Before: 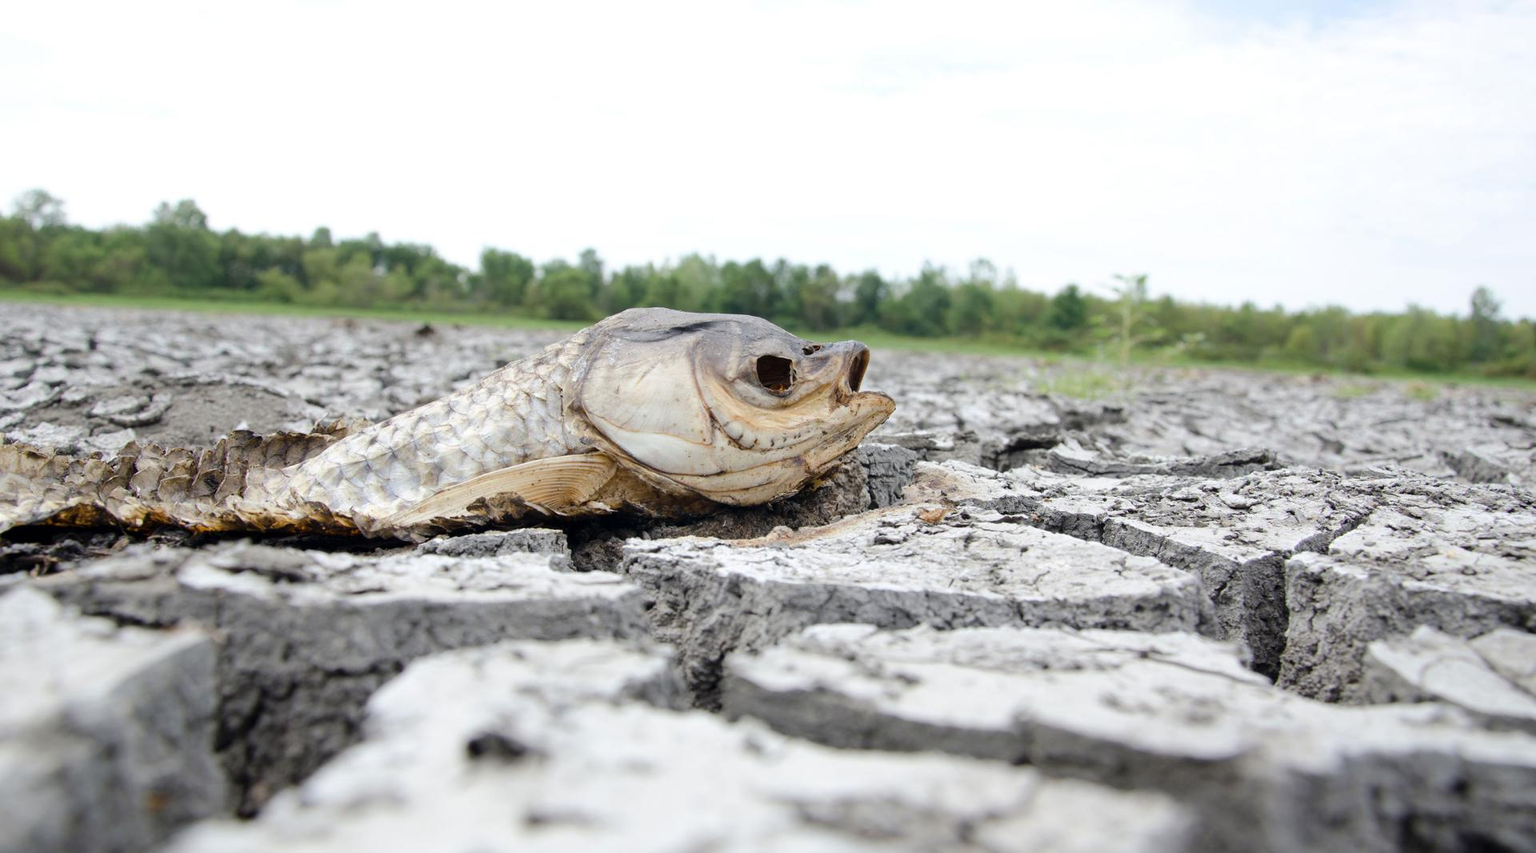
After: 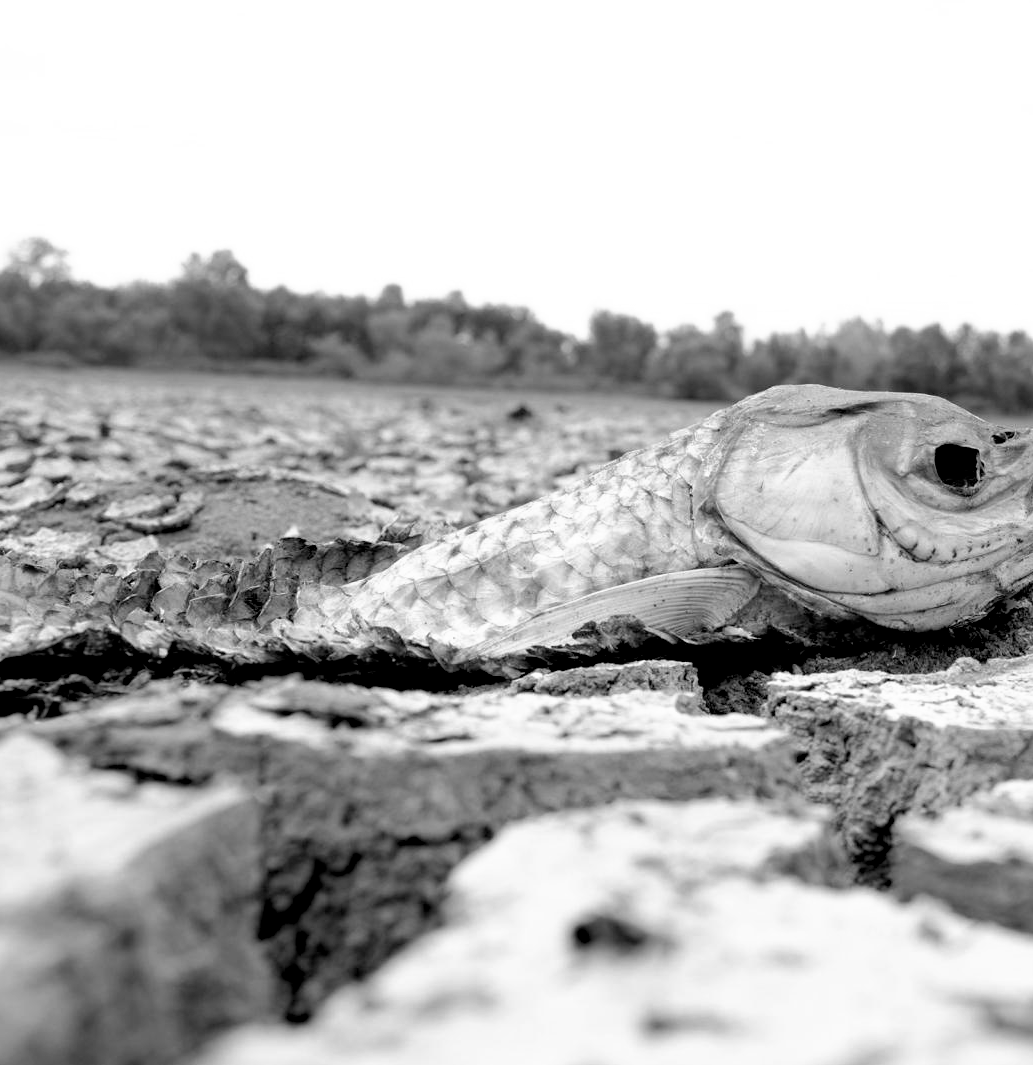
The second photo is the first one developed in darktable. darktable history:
crop: left 0.587%, right 45.588%, bottom 0.086%
base curve: curves: ch0 [(0.017, 0) (0.425, 0.441) (0.844, 0.933) (1, 1)], preserve colors none
monochrome: on, module defaults
